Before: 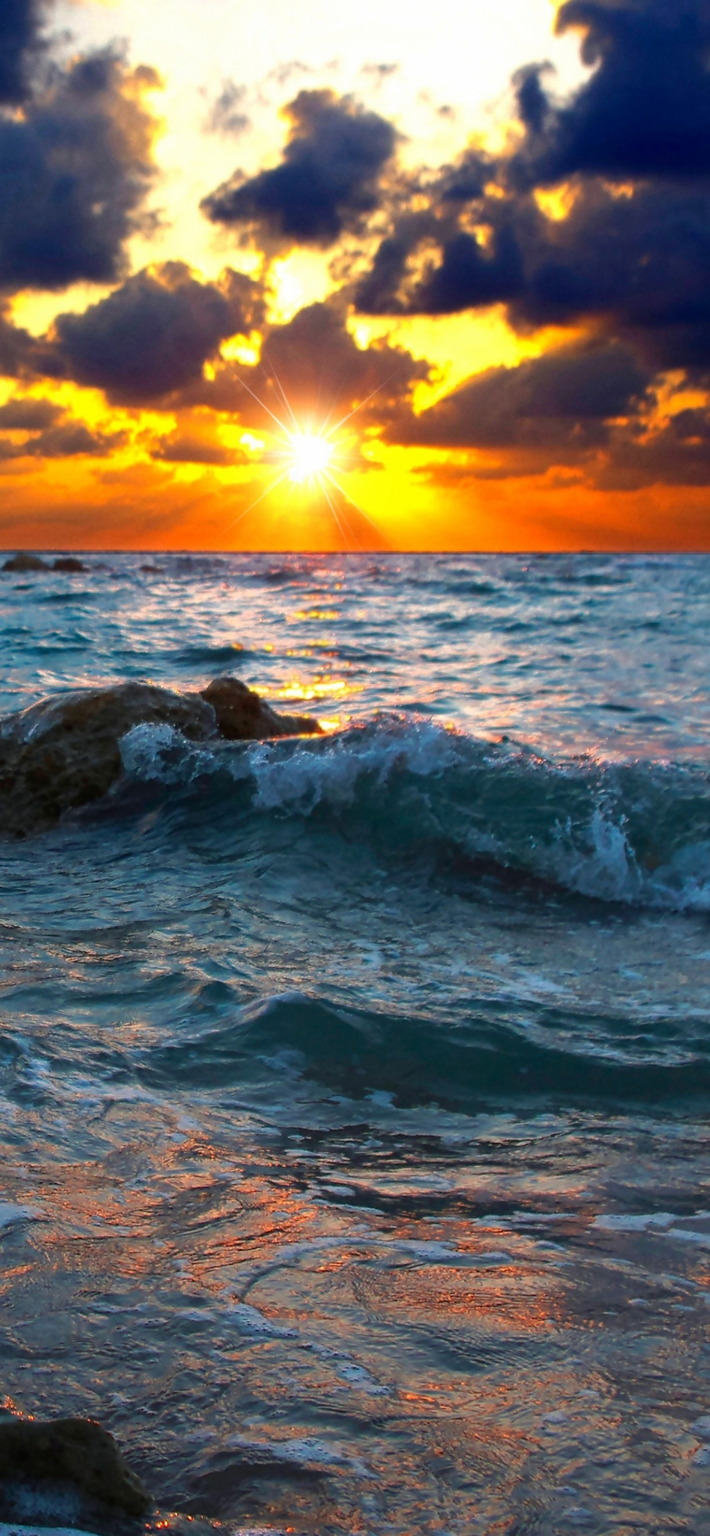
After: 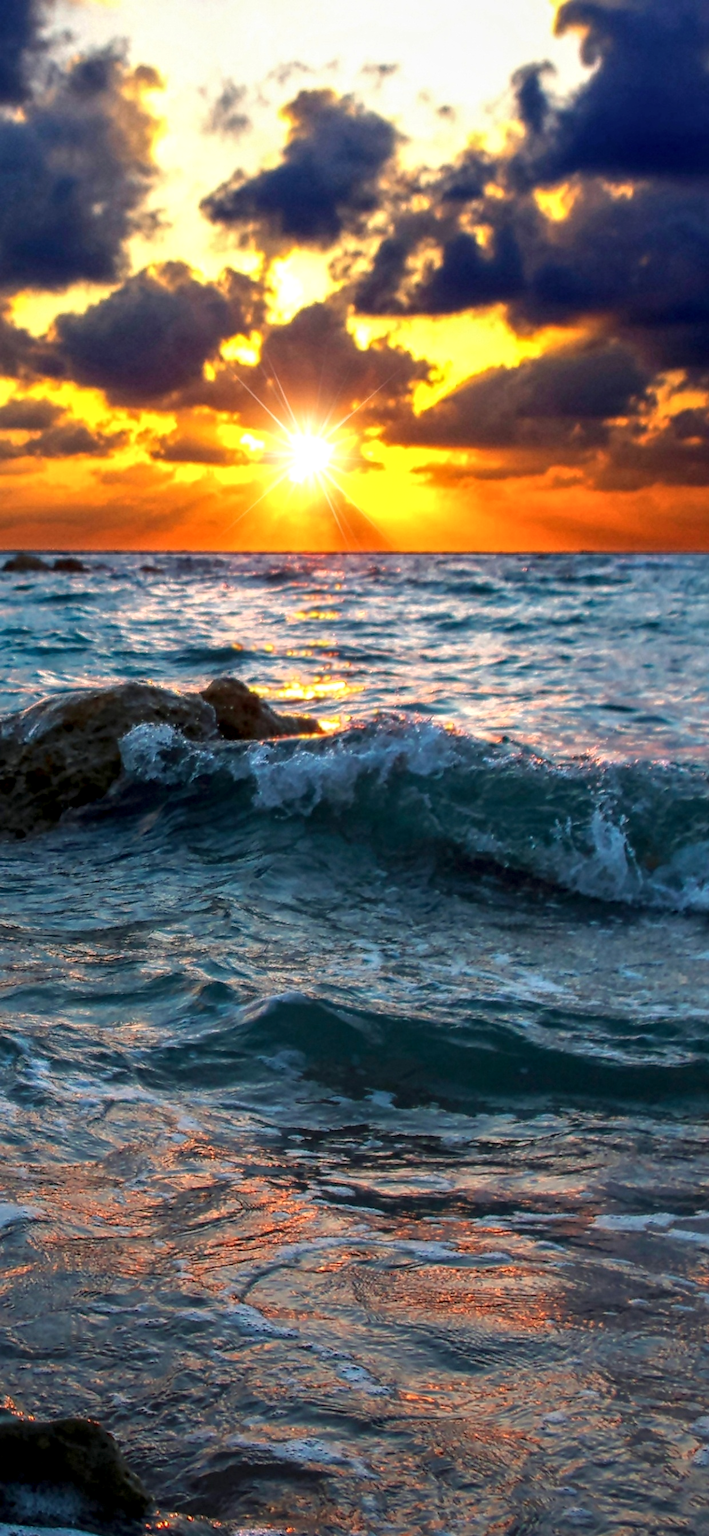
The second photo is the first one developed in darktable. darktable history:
local contrast: highlights 63%, detail 143%, midtone range 0.433
